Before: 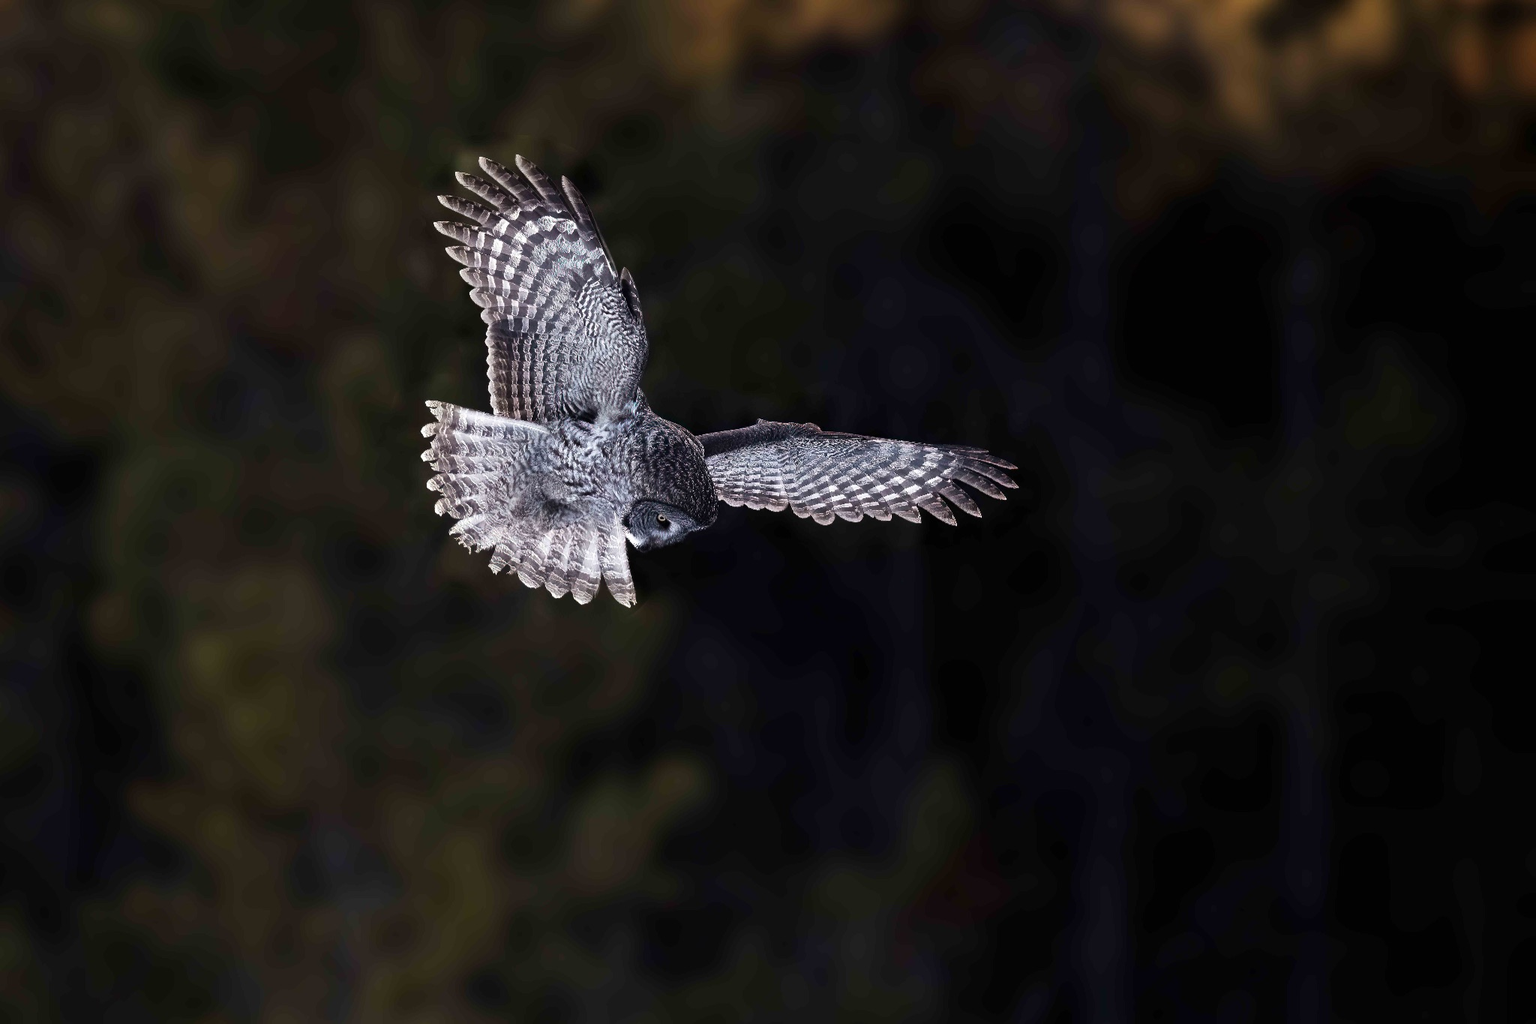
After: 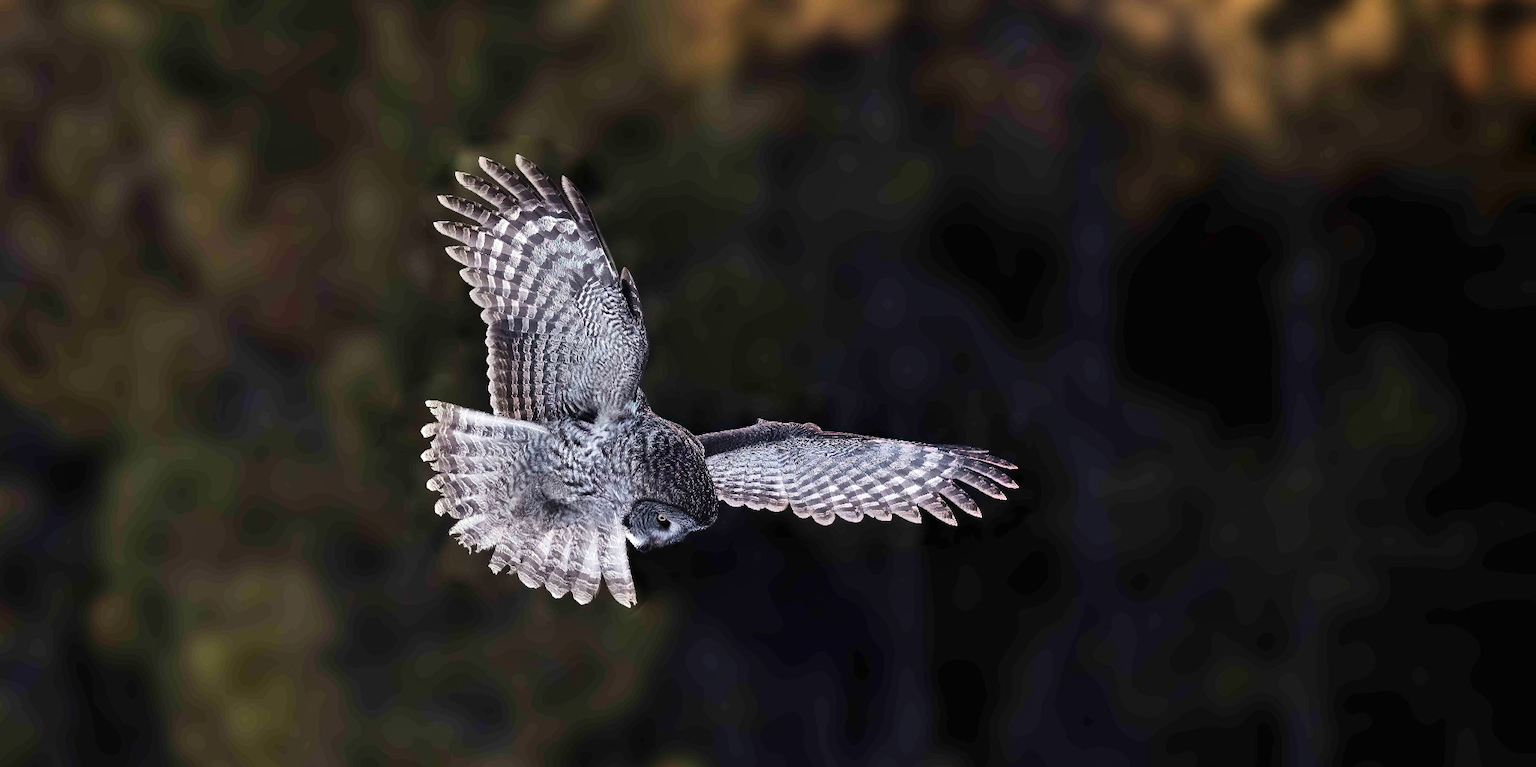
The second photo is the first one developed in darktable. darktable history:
crop: bottom 24.985%
shadows and highlights: soften with gaussian
color correction: highlights b* -0.022, saturation 0.985
